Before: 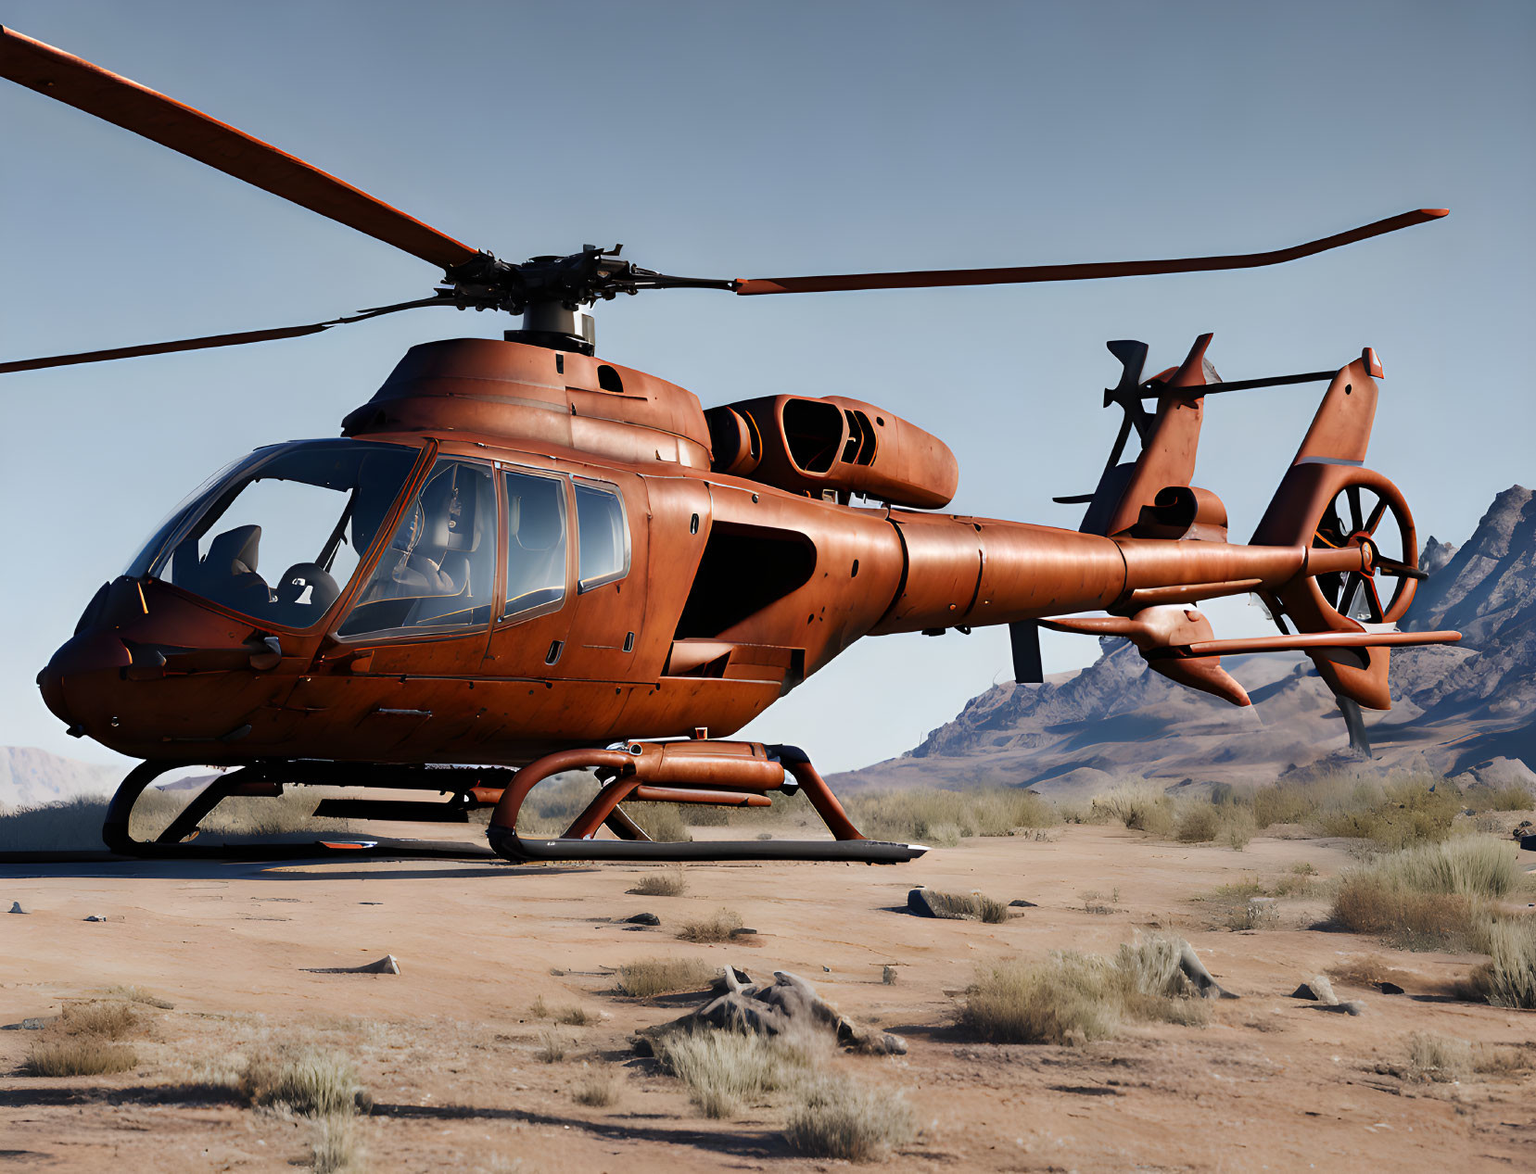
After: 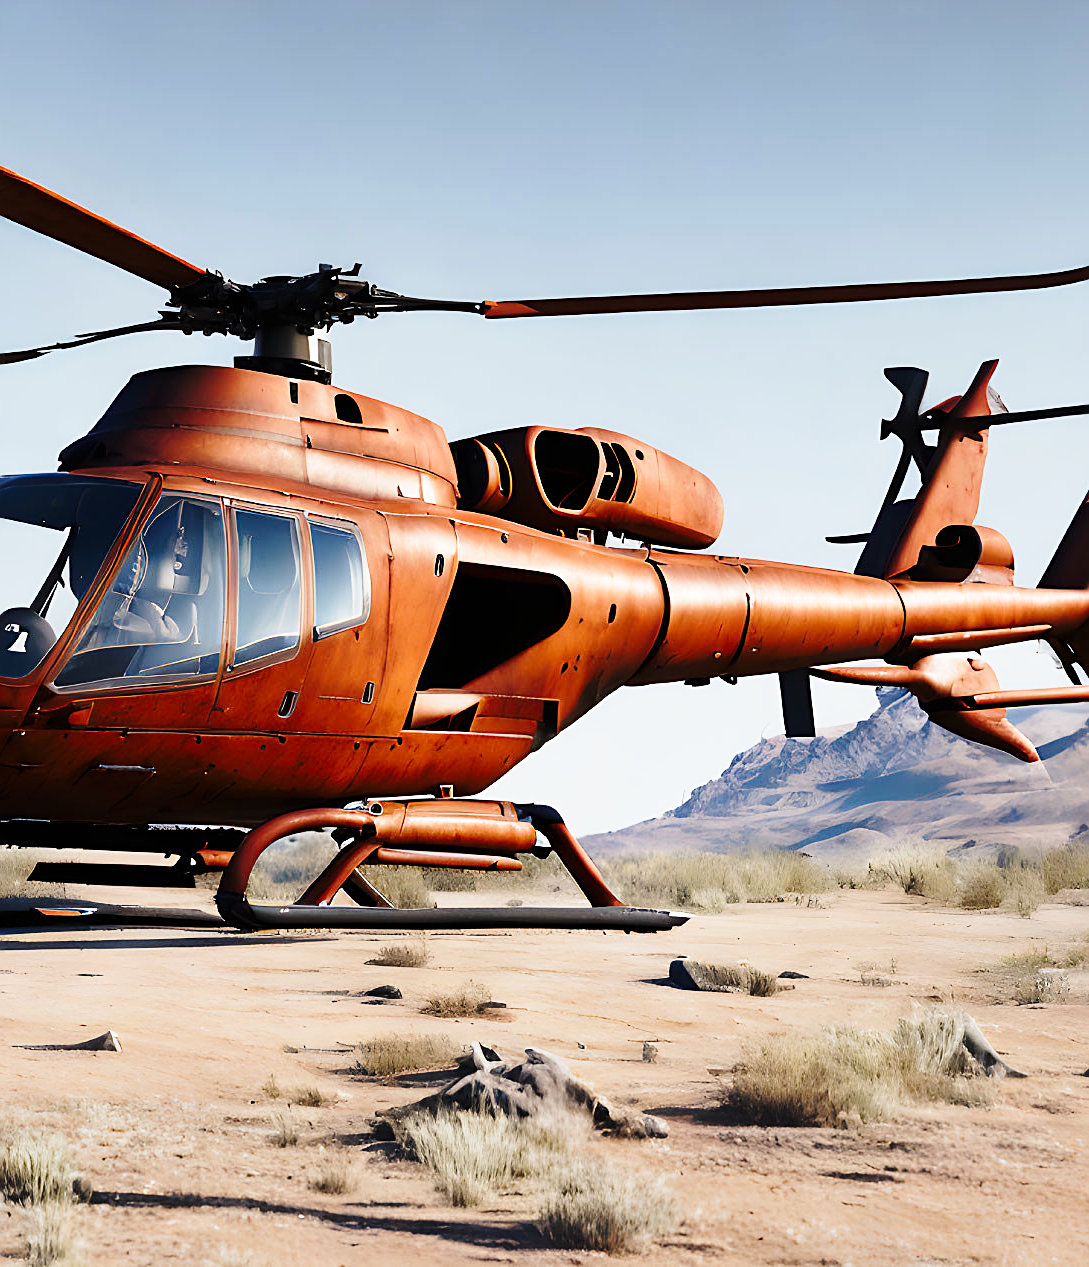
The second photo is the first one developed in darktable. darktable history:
base curve: curves: ch0 [(0, 0) (0.028, 0.03) (0.121, 0.232) (0.46, 0.748) (0.859, 0.968) (1, 1)], preserve colors none
sharpen: on, module defaults
crop and rotate: left 18.711%, right 15.557%
